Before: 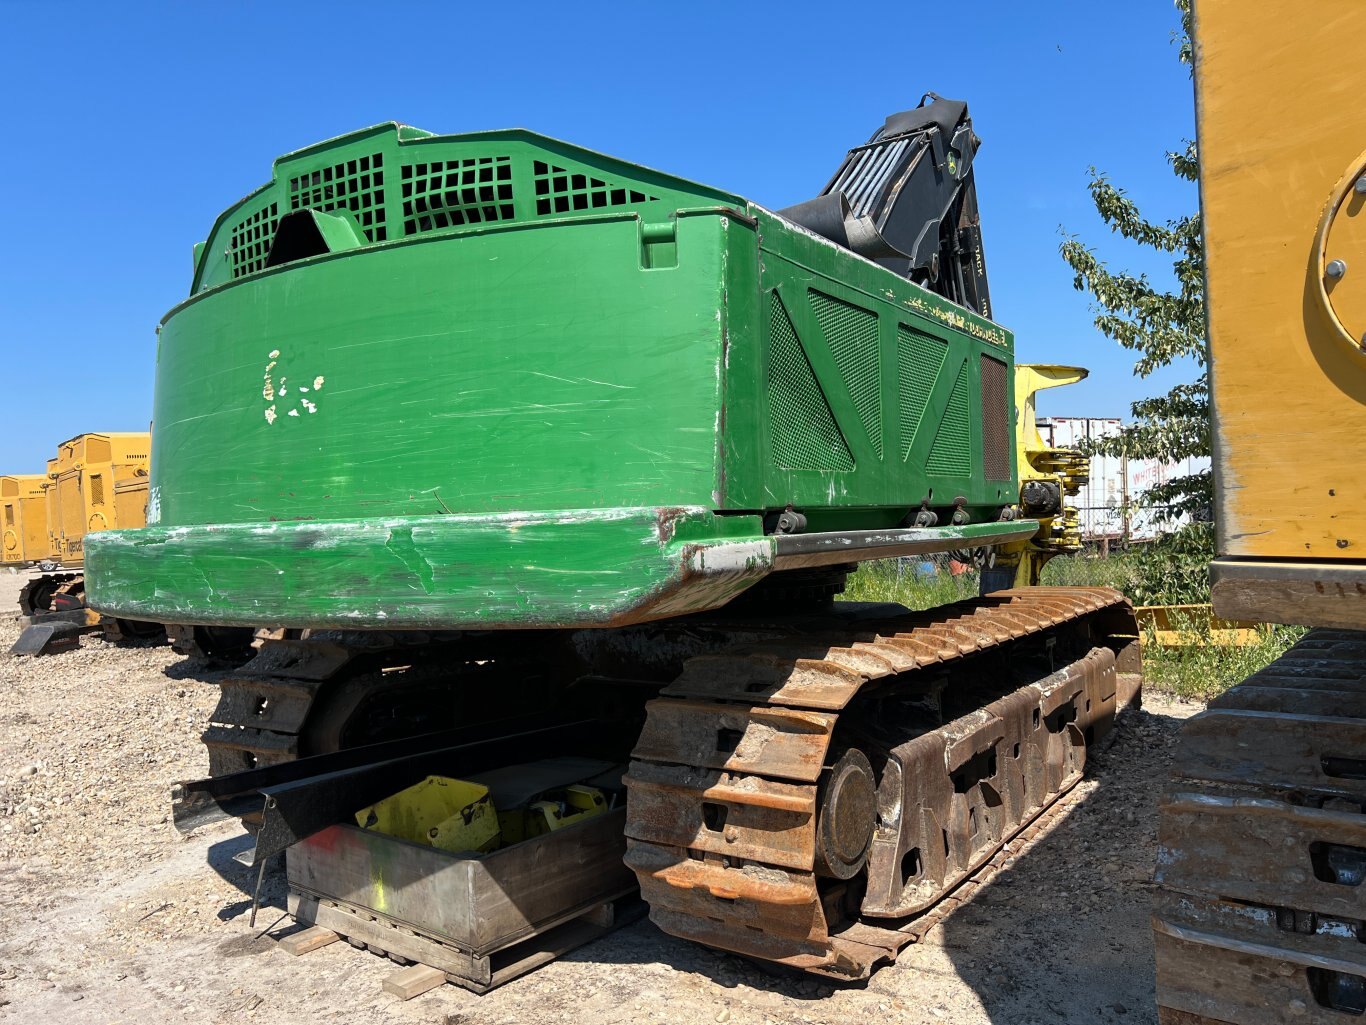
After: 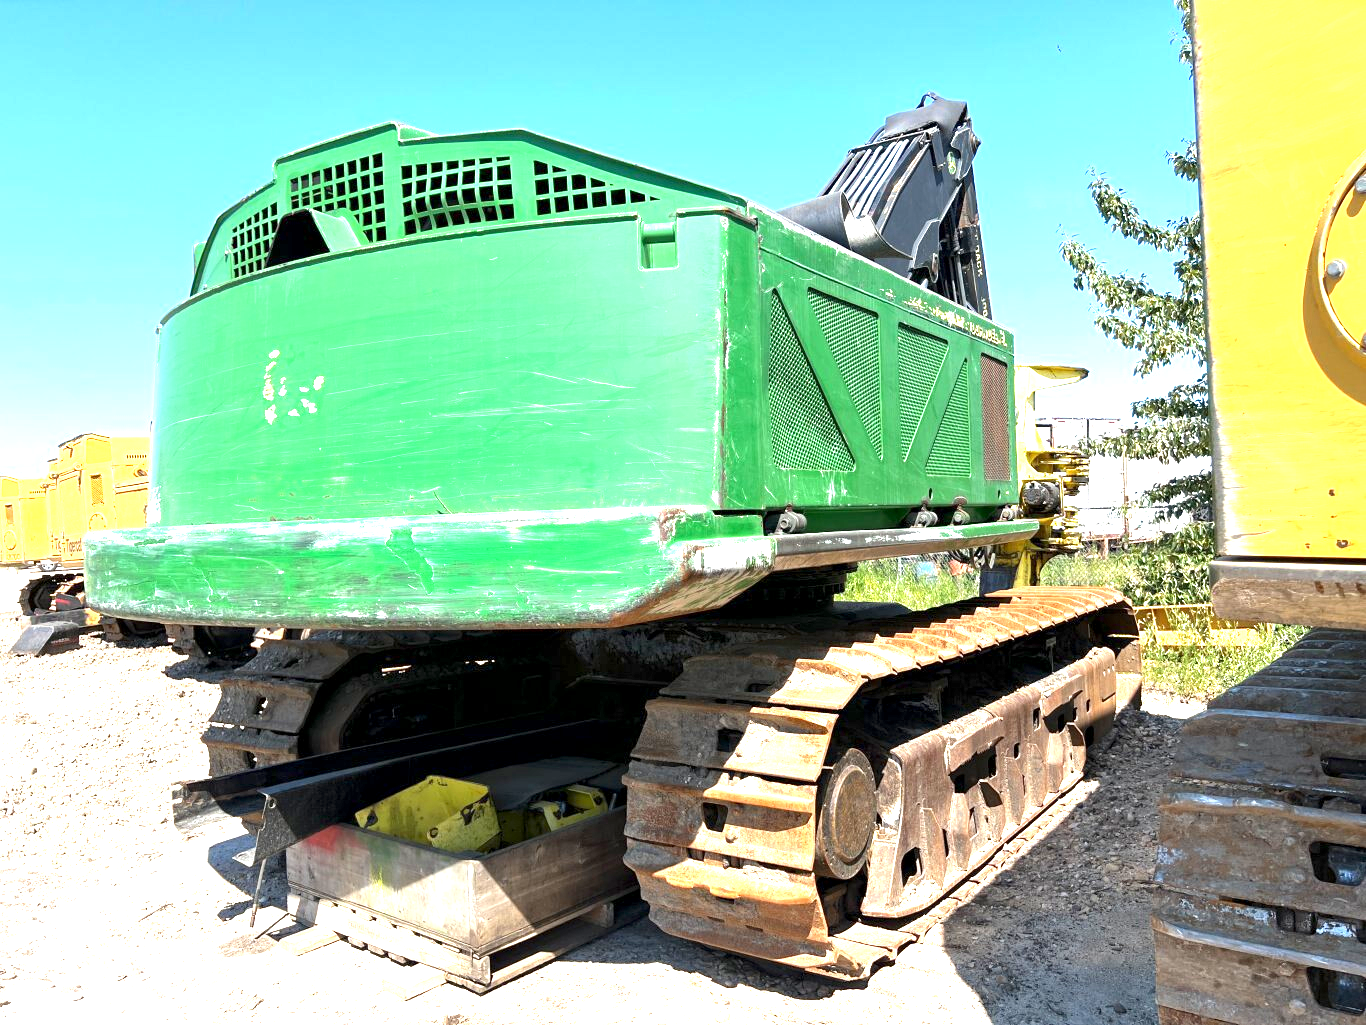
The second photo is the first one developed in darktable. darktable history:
exposure: black level correction 0.001, exposure 1.798 EV, compensate highlight preservation false
